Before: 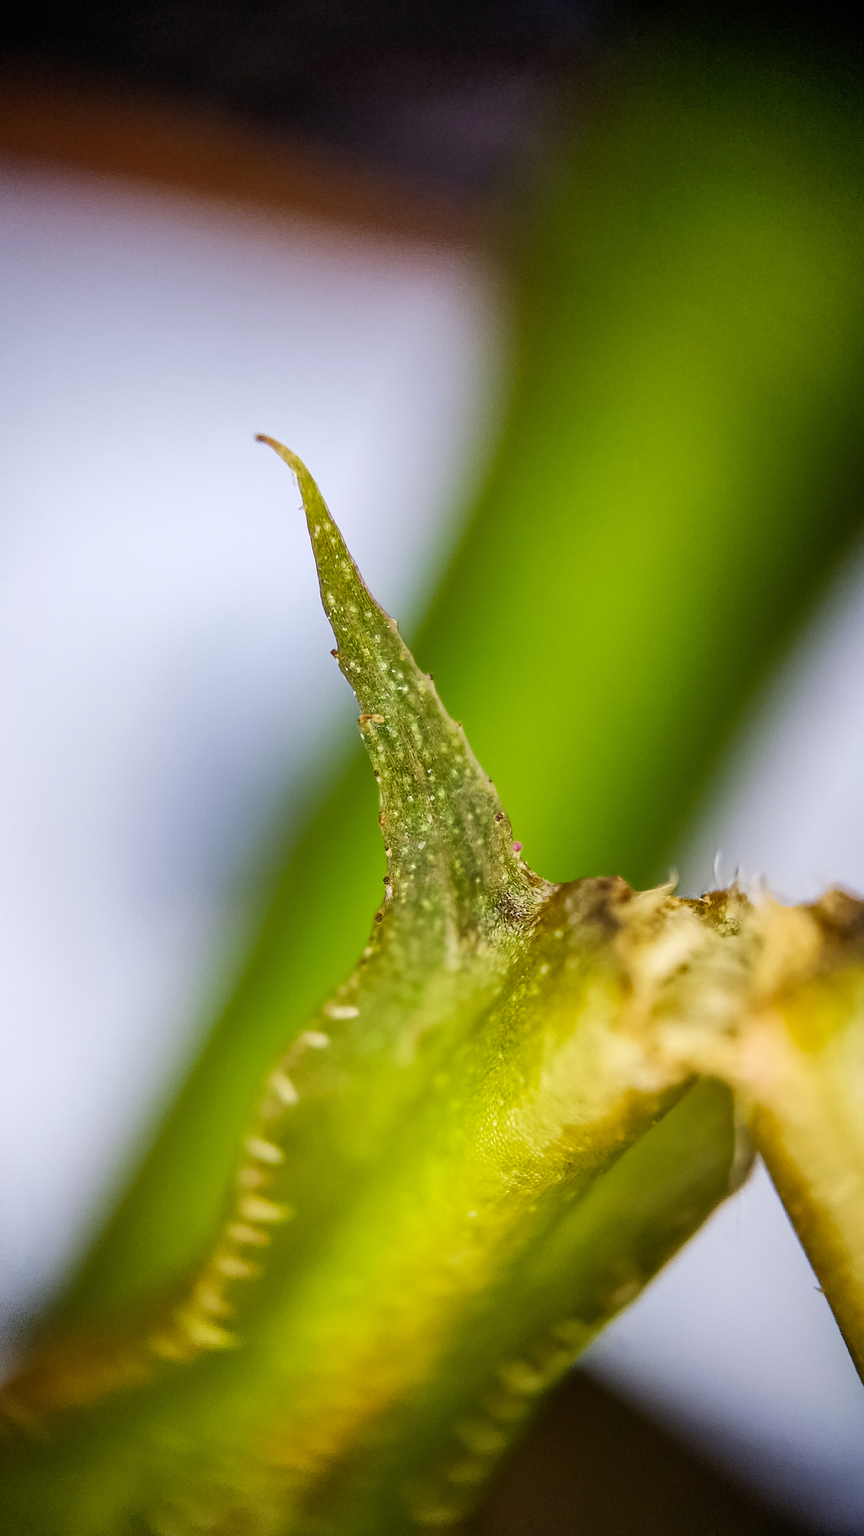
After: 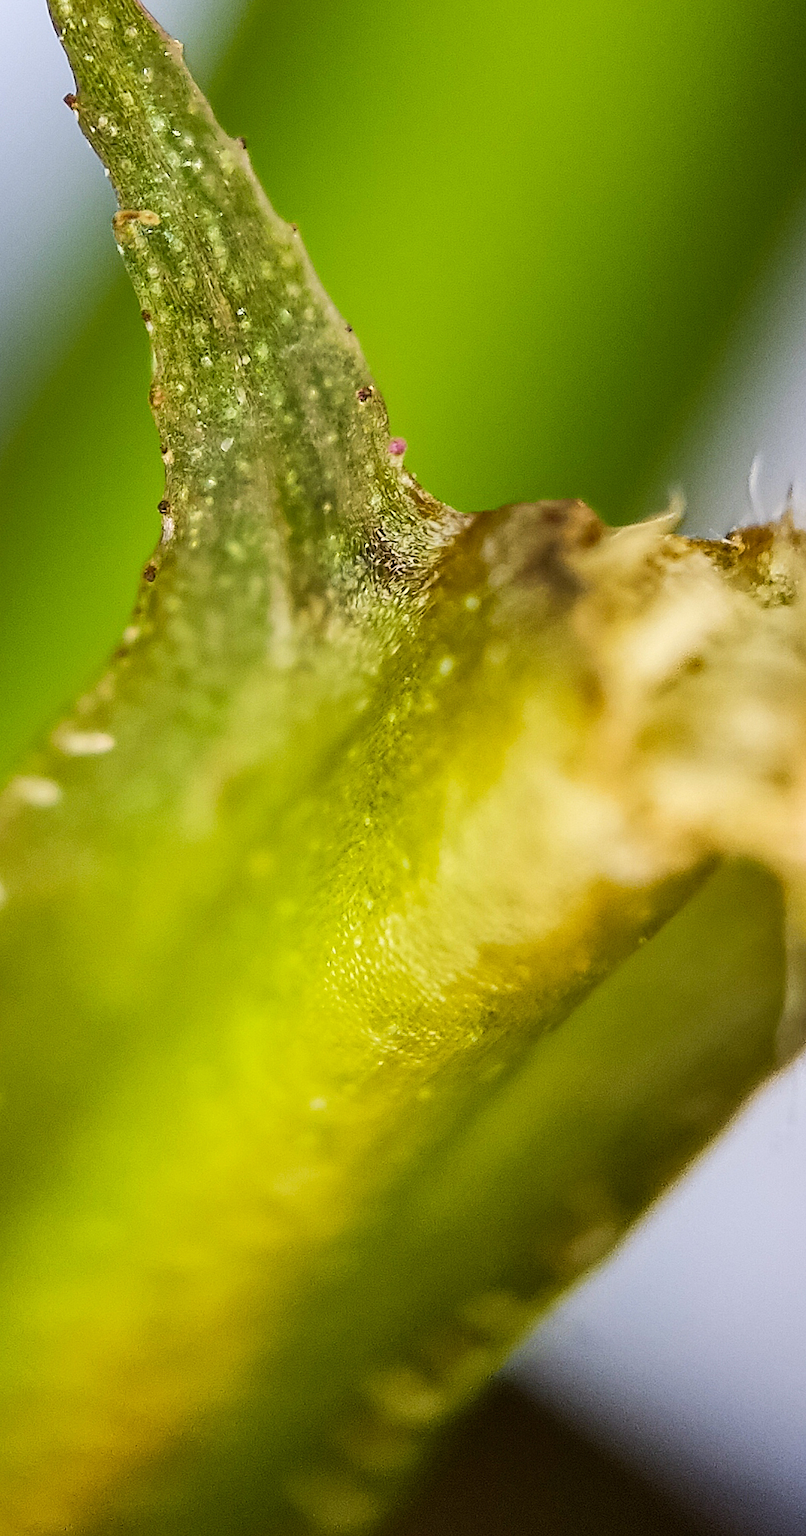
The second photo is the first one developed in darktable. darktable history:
crop: left 34.134%, top 38.869%, right 13.64%, bottom 5.153%
sharpen: amount 0.211
